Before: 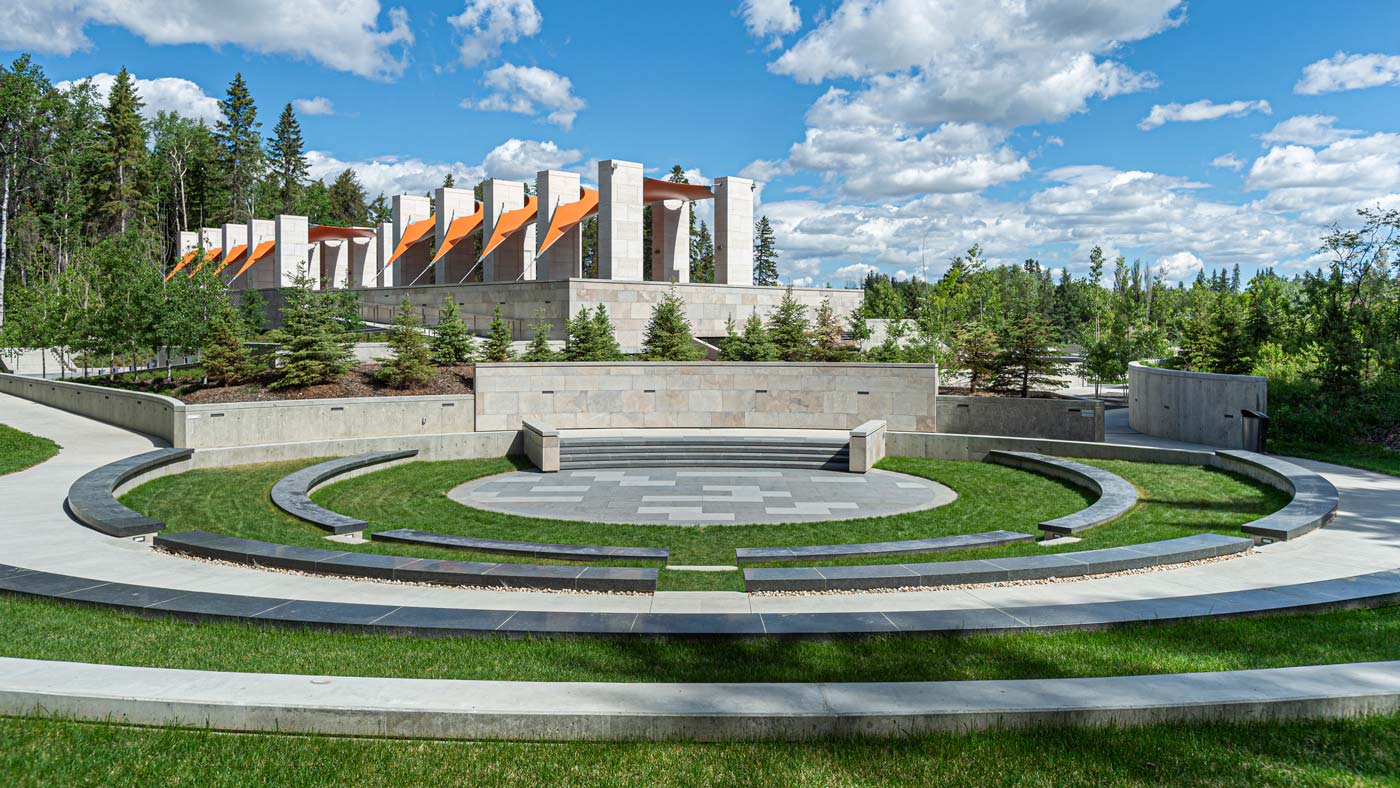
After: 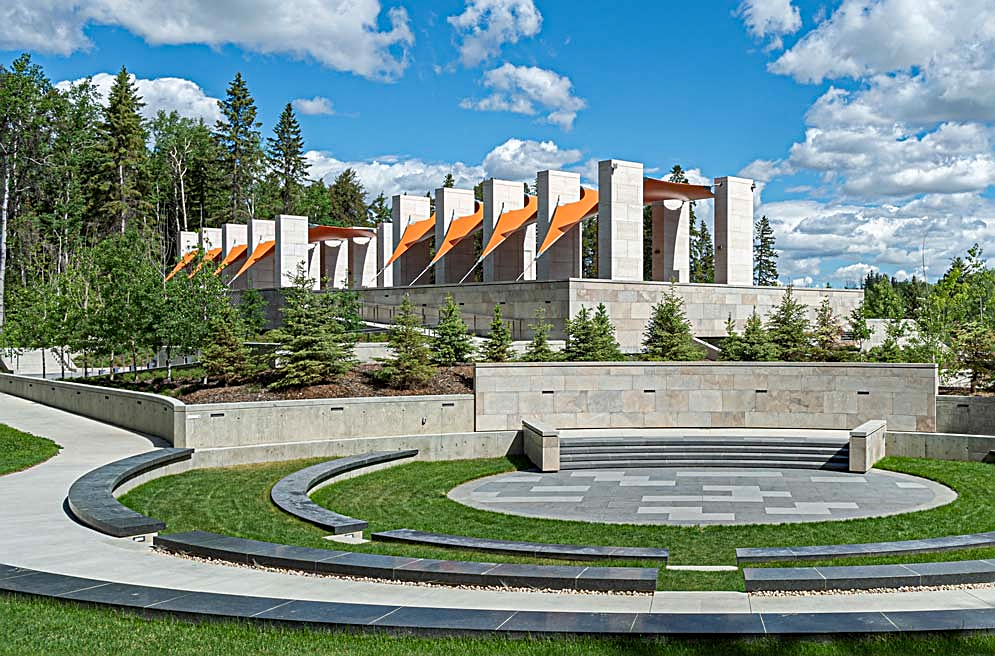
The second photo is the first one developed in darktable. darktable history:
crop: right 28.885%, bottom 16.626%
haze removal: compatibility mode true, adaptive false
sharpen: amount 0.6
